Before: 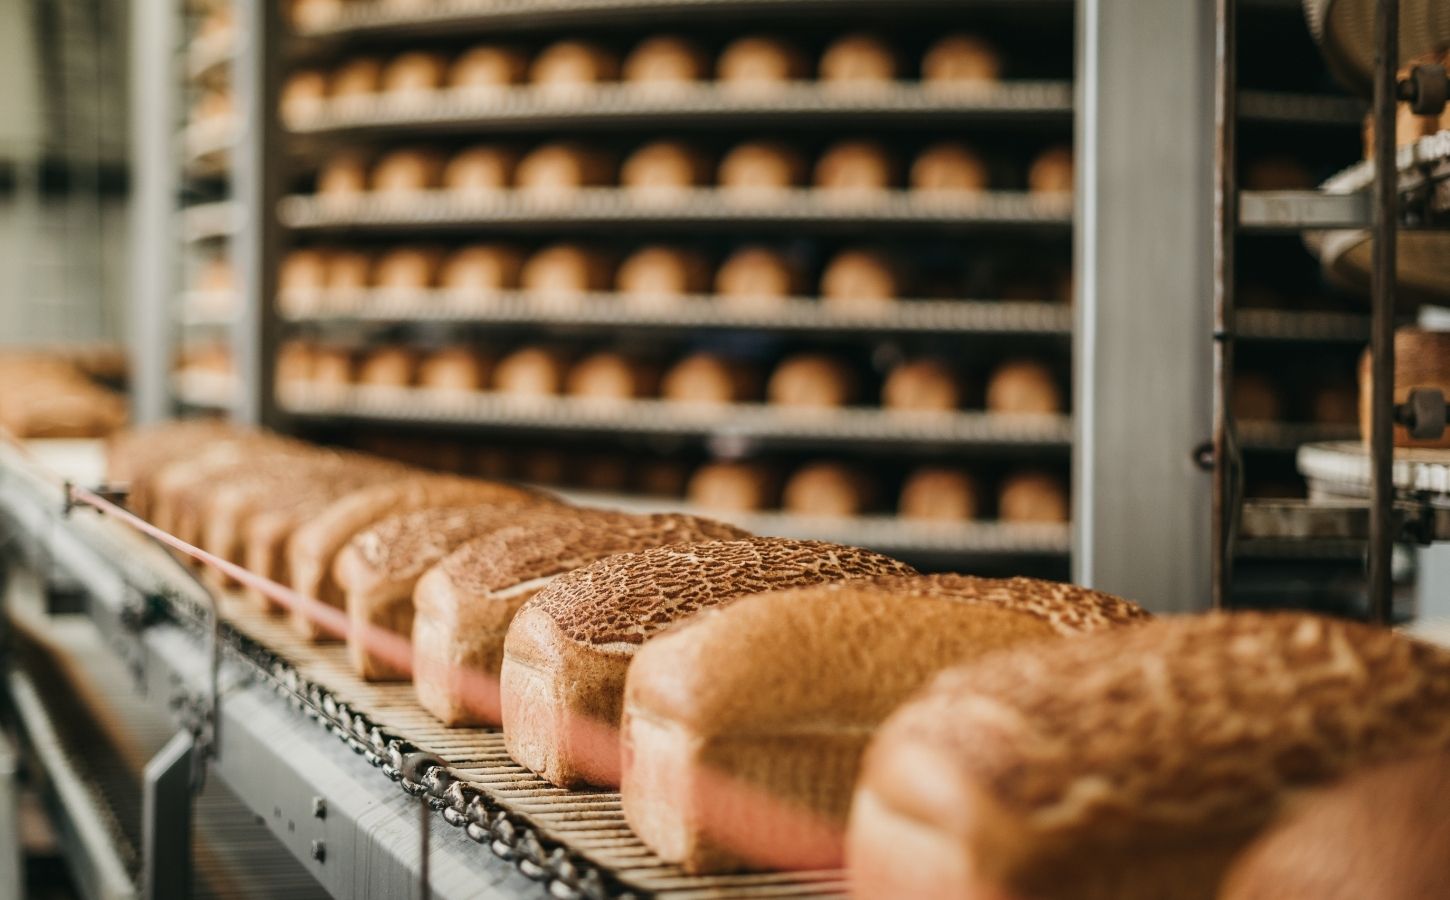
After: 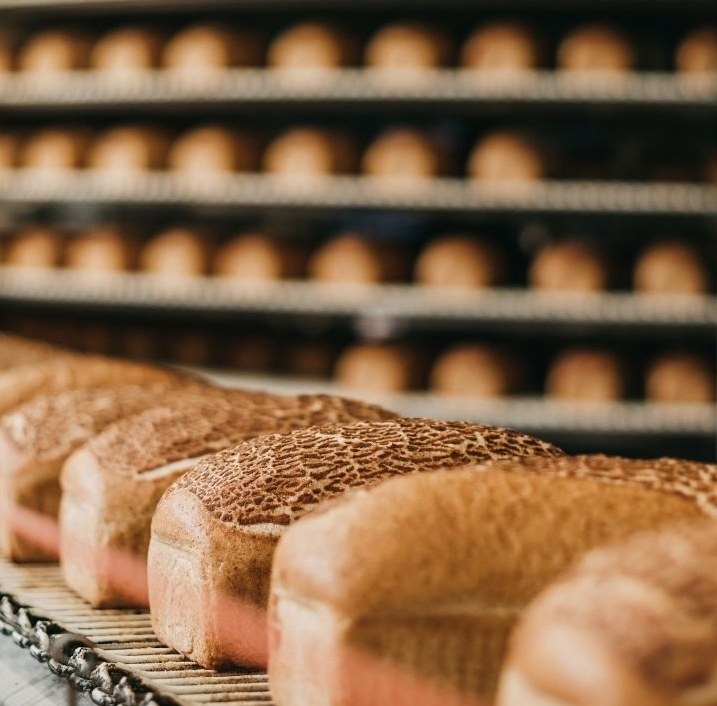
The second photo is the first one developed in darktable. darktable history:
crop and rotate: angle 0.02°, left 24.353%, top 13.219%, right 26.156%, bottom 8.224%
tone equalizer: -8 EV -0.002 EV, -7 EV 0.005 EV, -6 EV -0.009 EV, -5 EV 0.011 EV, -4 EV -0.012 EV, -3 EV 0.007 EV, -2 EV -0.062 EV, -1 EV -0.293 EV, +0 EV -0.582 EV, smoothing diameter 2%, edges refinement/feathering 20, mask exposure compensation -1.57 EV, filter diffusion 5
